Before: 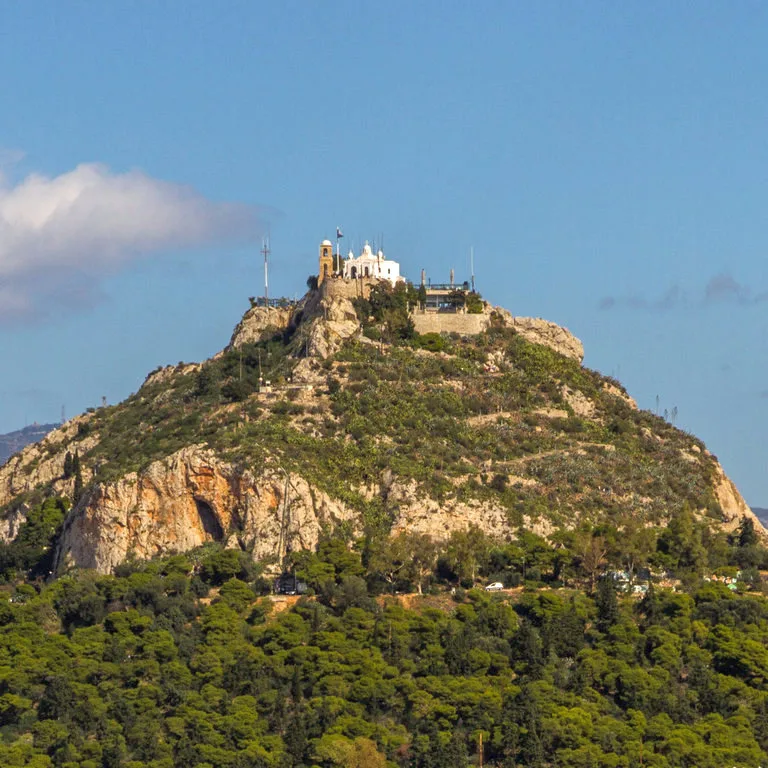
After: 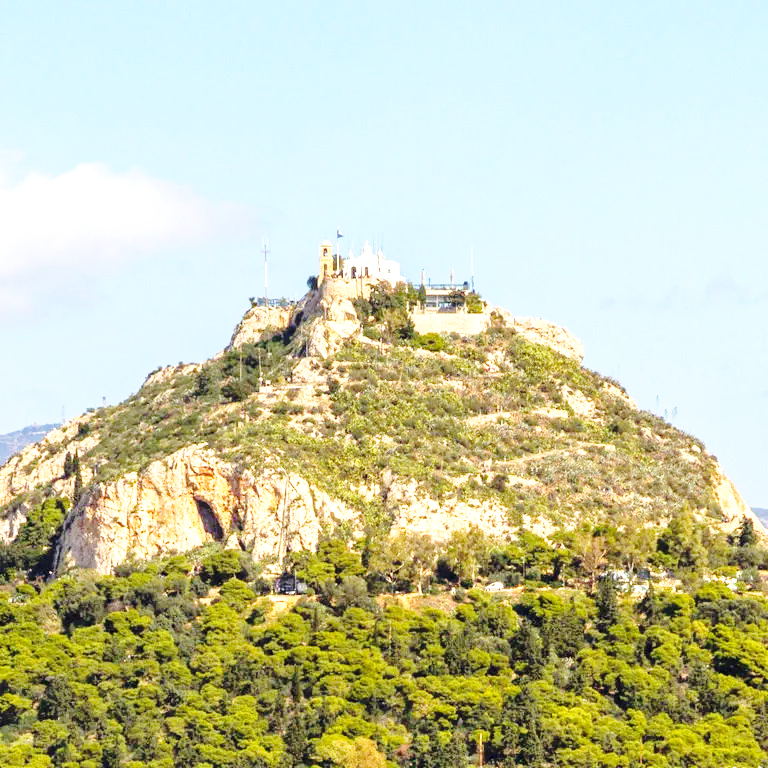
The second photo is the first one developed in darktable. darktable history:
base curve: curves: ch0 [(0, 0) (0.032, 0.037) (0.105, 0.228) (0.435, 0.76) (0.856, 0.983) (1, 1)], preserve colors none
exposure: black level correction 0.001, exposure 0.955 EV, compensate exposure bias true, compensate highlight preservation false
